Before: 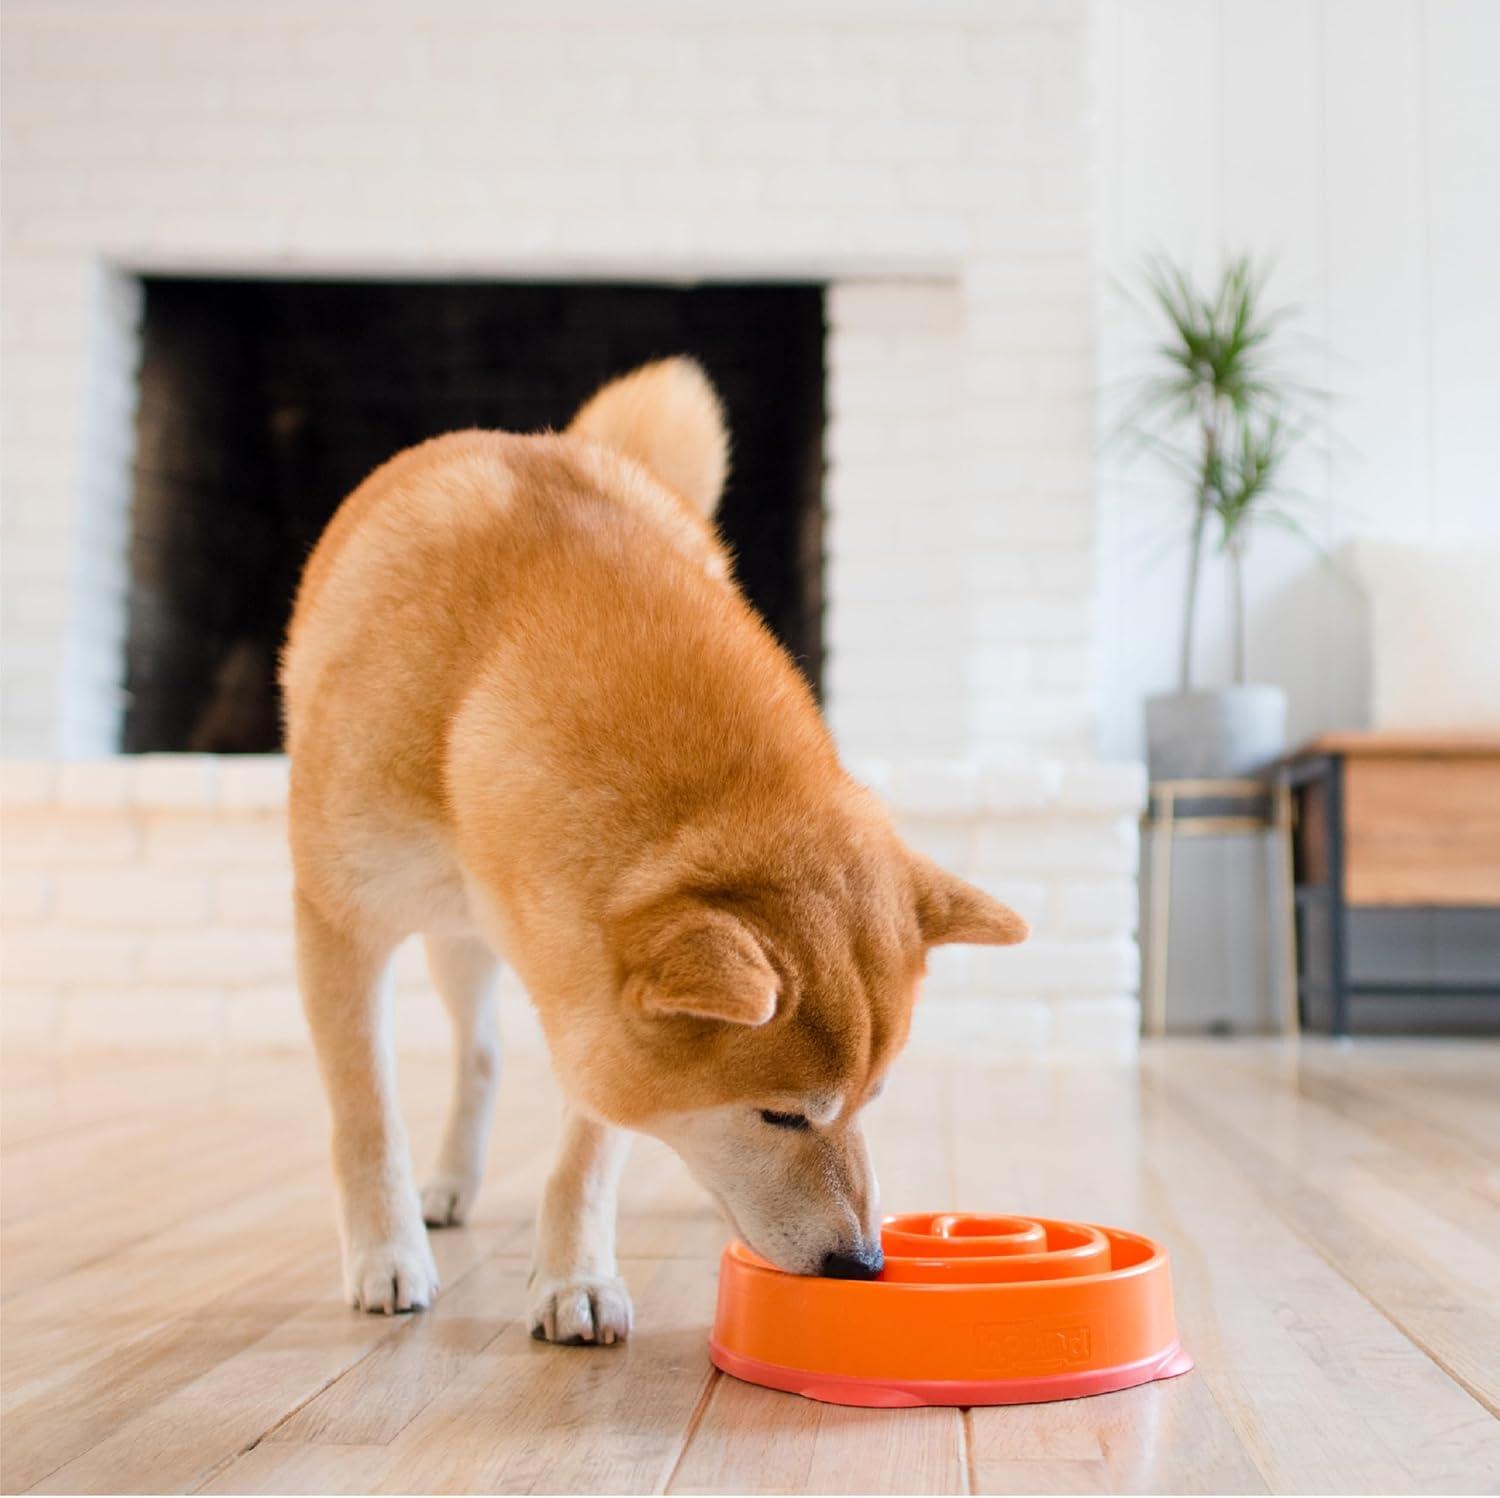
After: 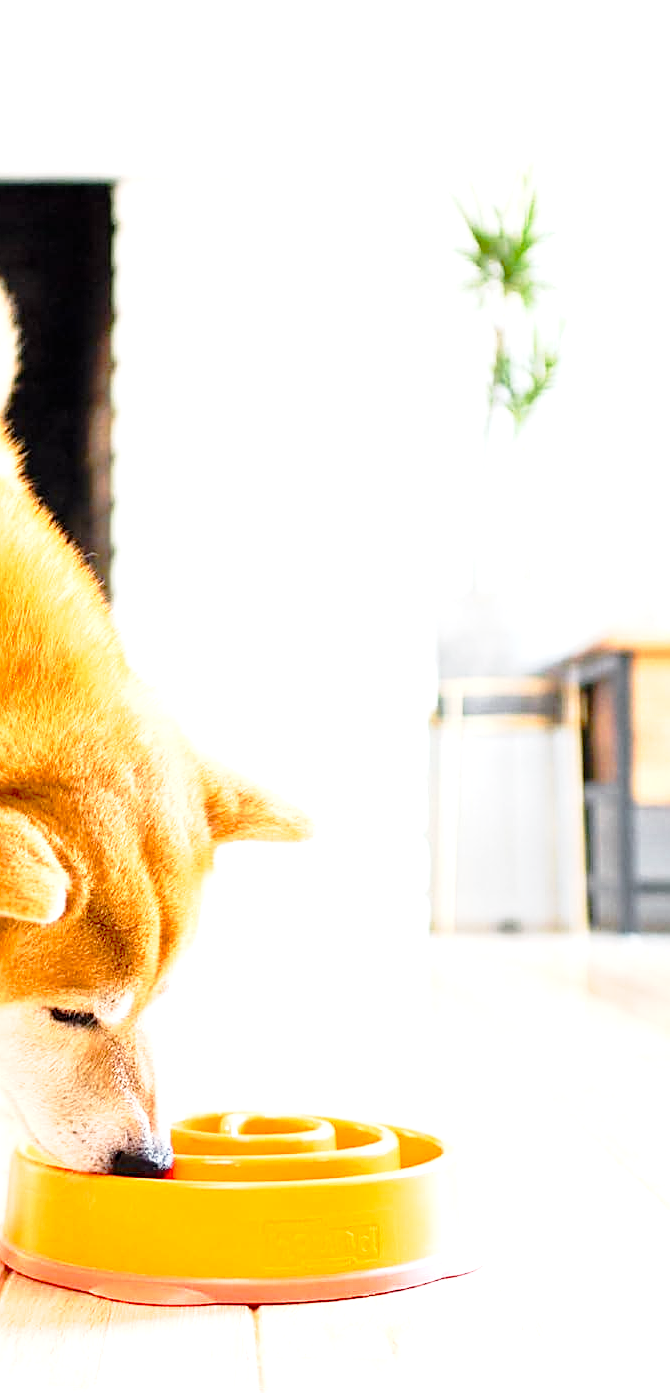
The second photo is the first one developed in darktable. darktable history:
color zones: curves: ch1 [(0.25, 0.61) (0.75, 0.248)]
tone curve: curves: ch0 [(0, 0) (0.062, 0.023) (0.168, 0.142) (0.359, 0.44) (0.469, 0.544) (0.634, 0.722) (0.839, 0.909) (0.998, 0.978)]; ch1 [(0, 0) (0.437, 0.453) (0.472, 0.47) (0.502, 0.504) (0.527, 0.546) (0.568, 0.619) (0.608, 0.665) (0.669, 0.748) (0.859, 0.899) (1, 1)]; ch2 [(0, 0) (0.33, 0.301) (0.421, 0.443) (0.473, 0.501) (0.504, 0.504) (0.535, 0.564) (0.575, 0.625) (0.608, 0.676) (1, 1)], preserve colors none
crop: left 47.415%, top 6.846%, right 7.917%
sharpen: amount 0.589
exposure: black level correction 0, exposure 1.46 EV, compensate highlight preservation false
